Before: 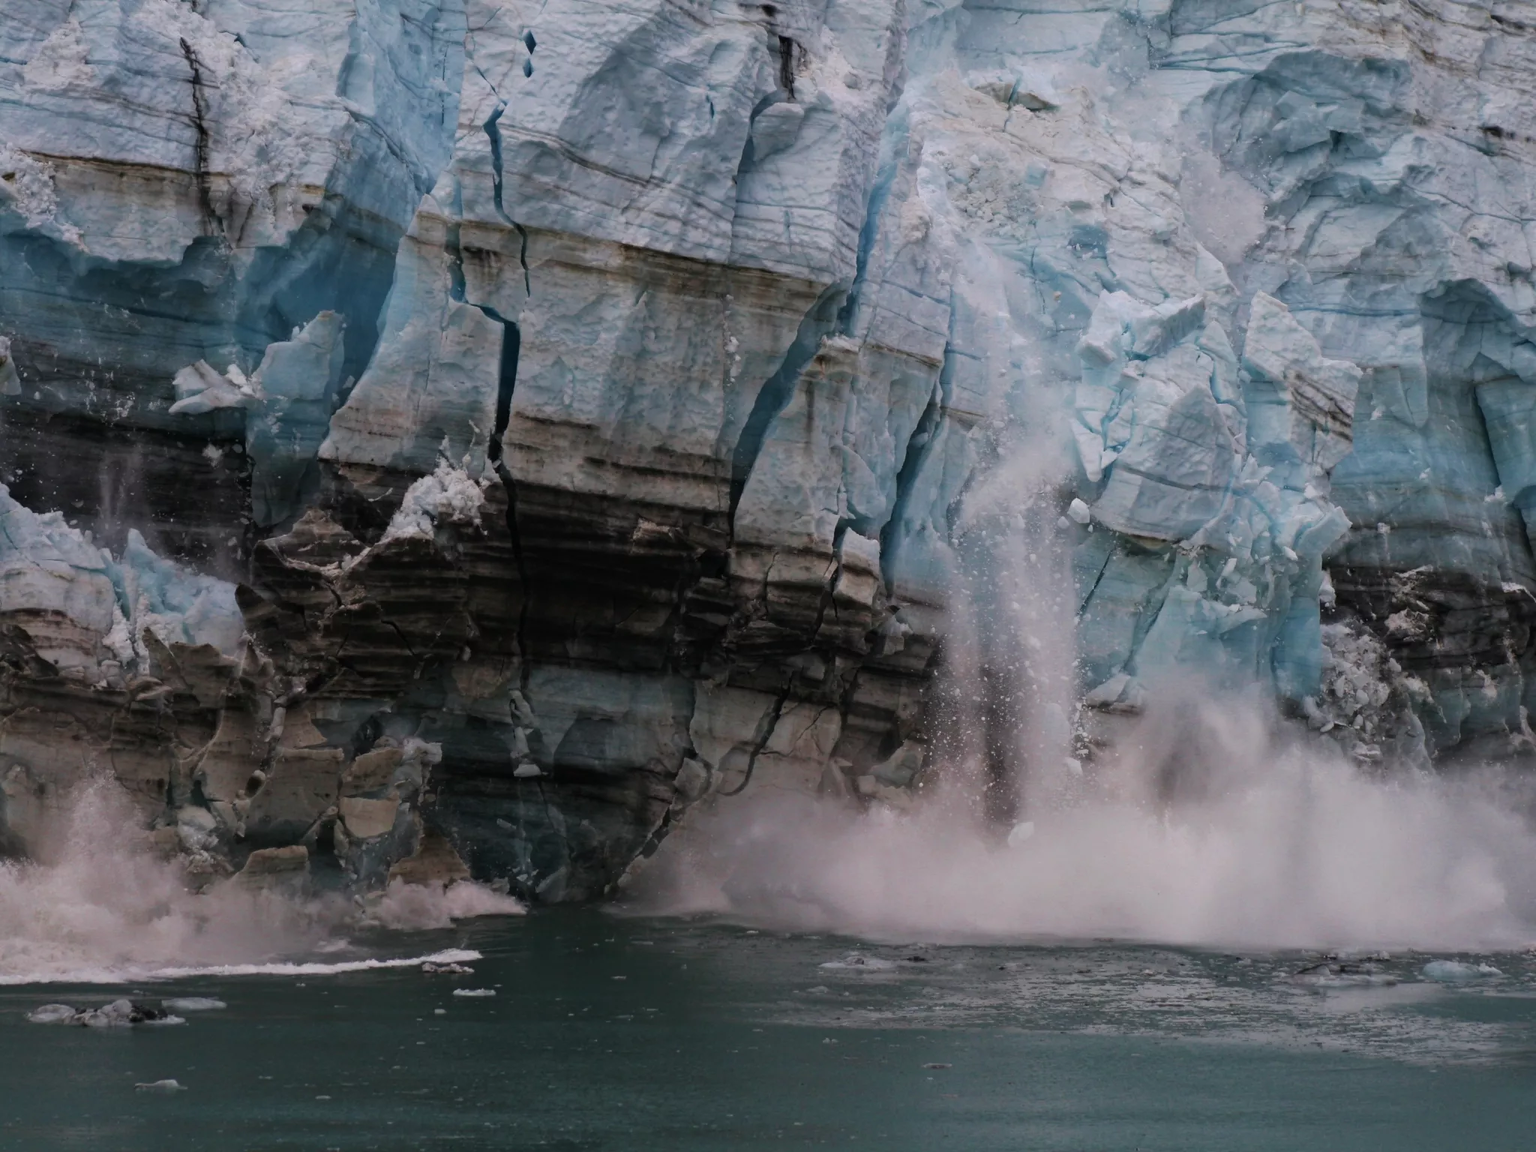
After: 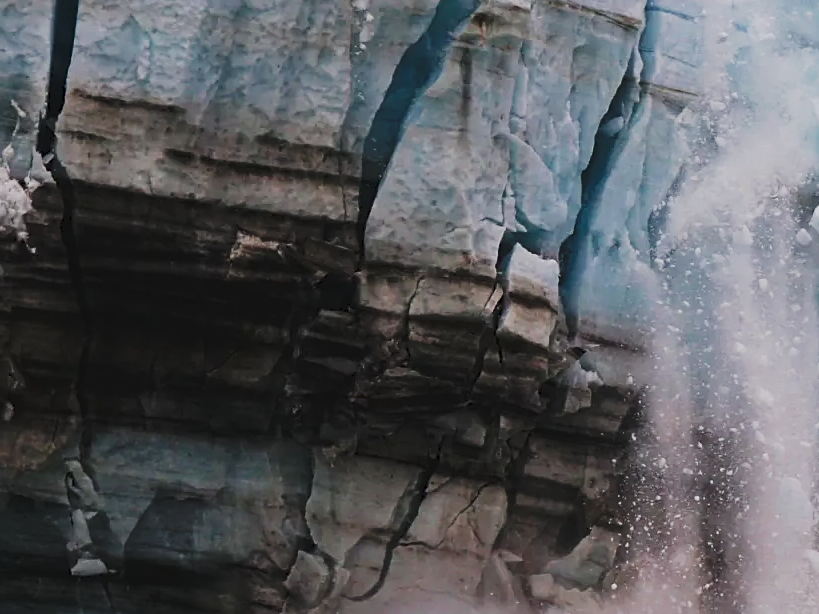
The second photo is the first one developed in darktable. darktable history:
crop: left 30%, top 30%, right 30%, bottom 30%
tone curve: curves: ch0 [(0, 0) (0.003, 0.049) (0.011, 0.052) (0.025, 0.061) (0.044, 0.08) (0.069, 0.101) (0.1, 0.119) (0.136, 0.139) (0.177, 0.172) (0.224, 0.222) (0.277, 0.292) (0.335, 0.367) (0.399, 0.444) (0.468, 0.538) (0.543, 0.623) (0.623, 0.713) (0.709, 0.784) (0.801, 0.844) (0.898, 0.916) (1, 1)], preserve colors none
sharpen: on, module defaults
